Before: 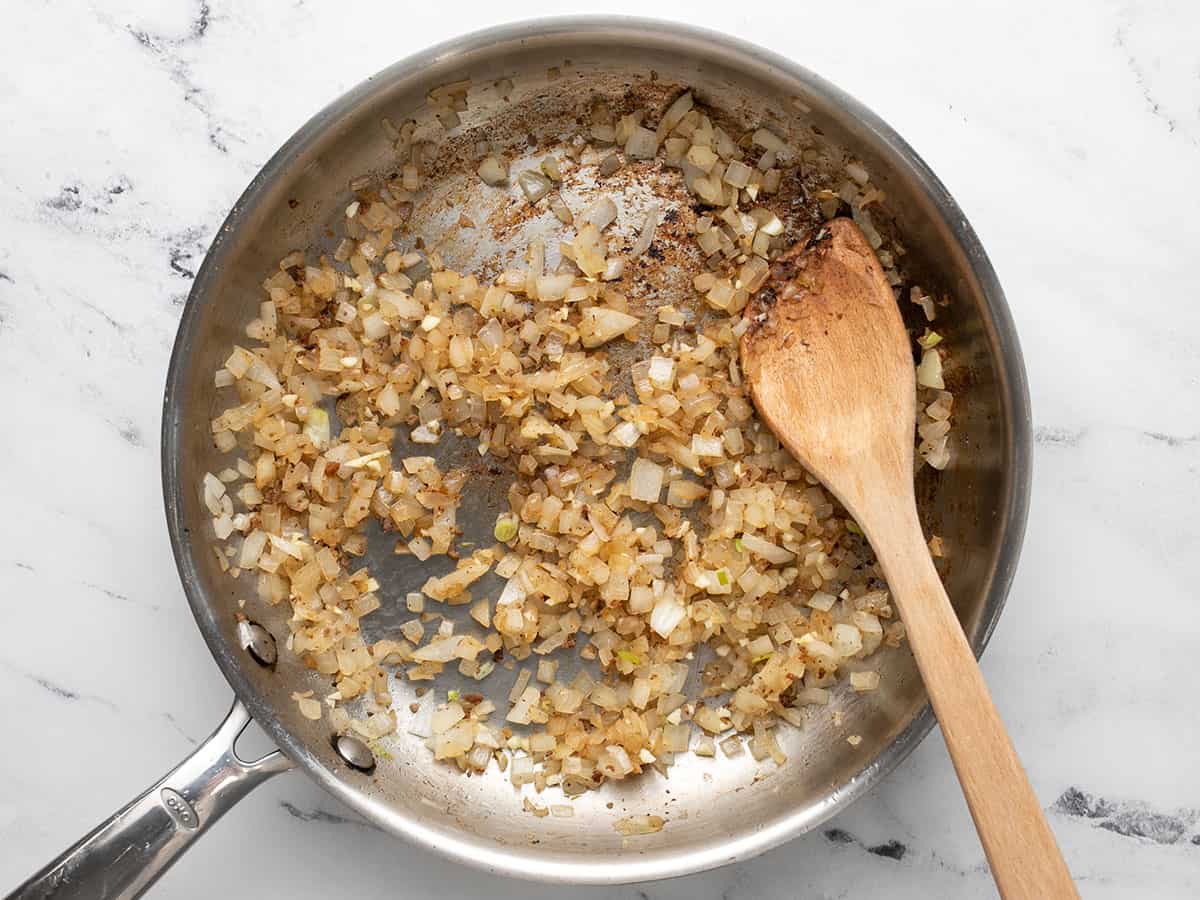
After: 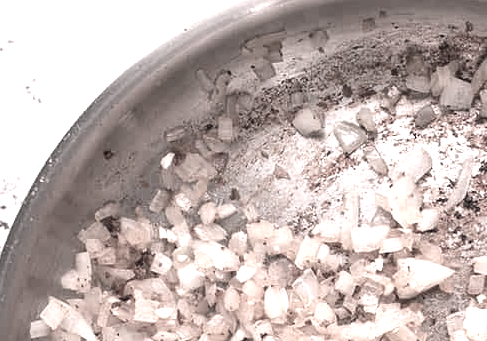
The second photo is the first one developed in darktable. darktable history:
crop: left 15.452%, top 5.459%, right 43.956%, bottom 56.62%
color correction: highlights a* 14.52, highlights b* 4.84
exposure: black level correction 0, exposure 1 EV, compensate exposure bias true, compensate highlight preservation false
tone equalizer: on, module defaults
white balance: emerald 1
color contrast: green-magenta contrast 0.3, blue-yellow contrast 0.15
